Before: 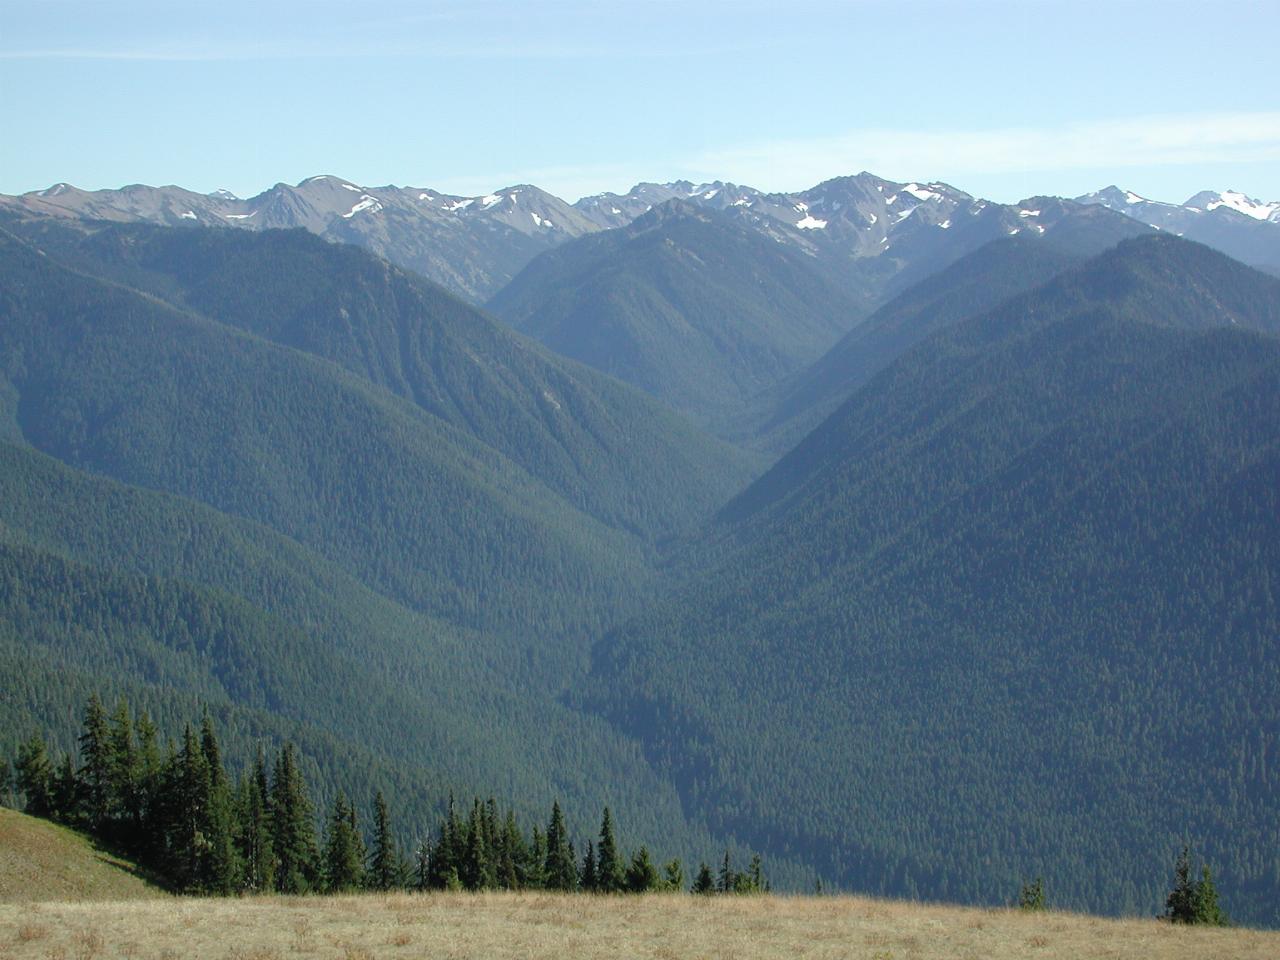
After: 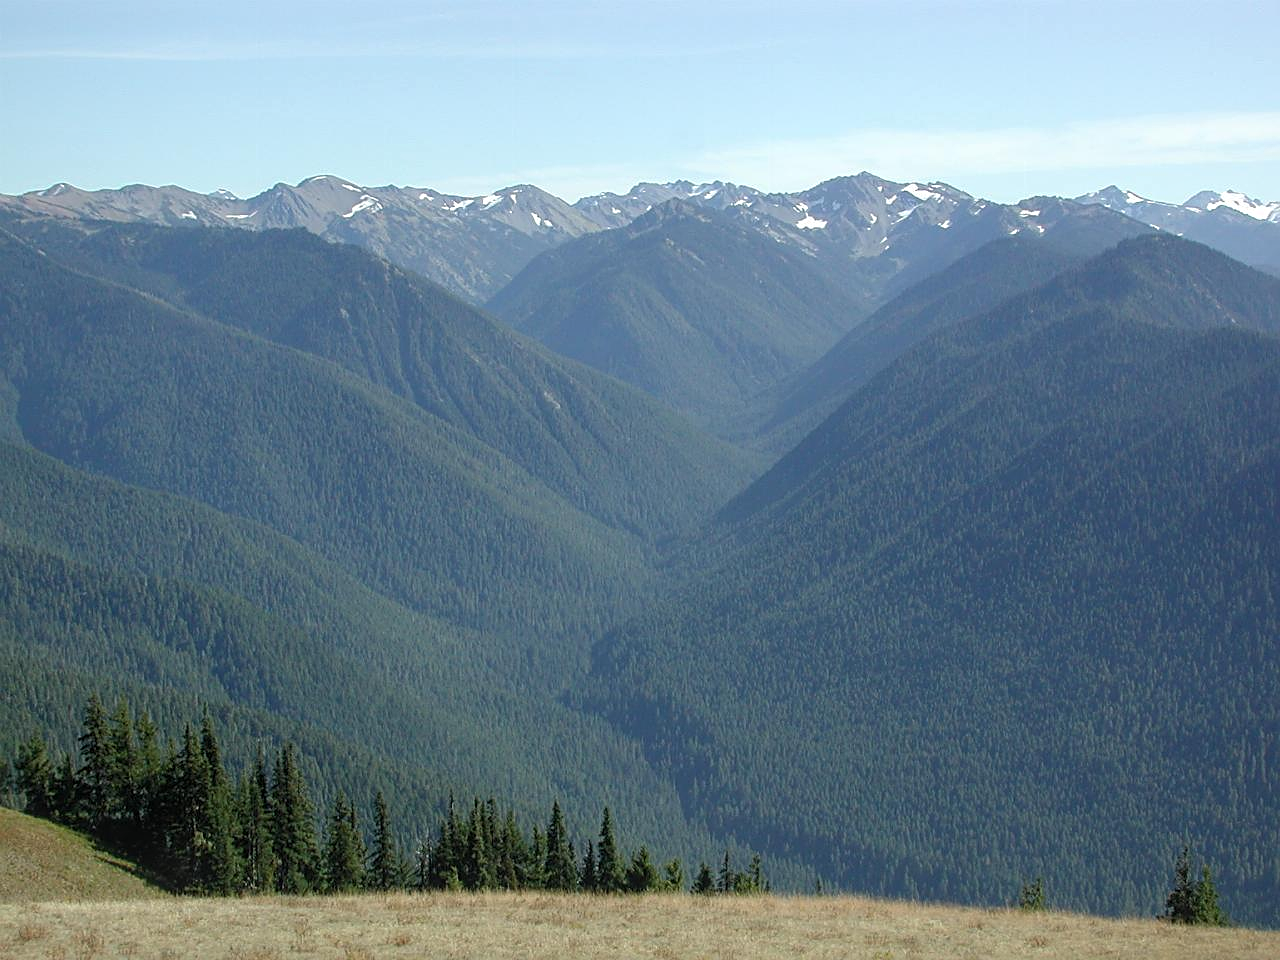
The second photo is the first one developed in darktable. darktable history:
tone equalizer: edges refinement/feathering 500, mask exposure compensation -1.57 EV, preserve details no
local contrast: on, module defaults
sharpen: on, module defaults
contrast equalizer: octaves 7, y [[0.601, 0.6, 0.598, 0.598, 0.6, 0.601], [0.5 ×6], [0.5 ×6], [0 ×6], [0 ×6]], mix -0.288
